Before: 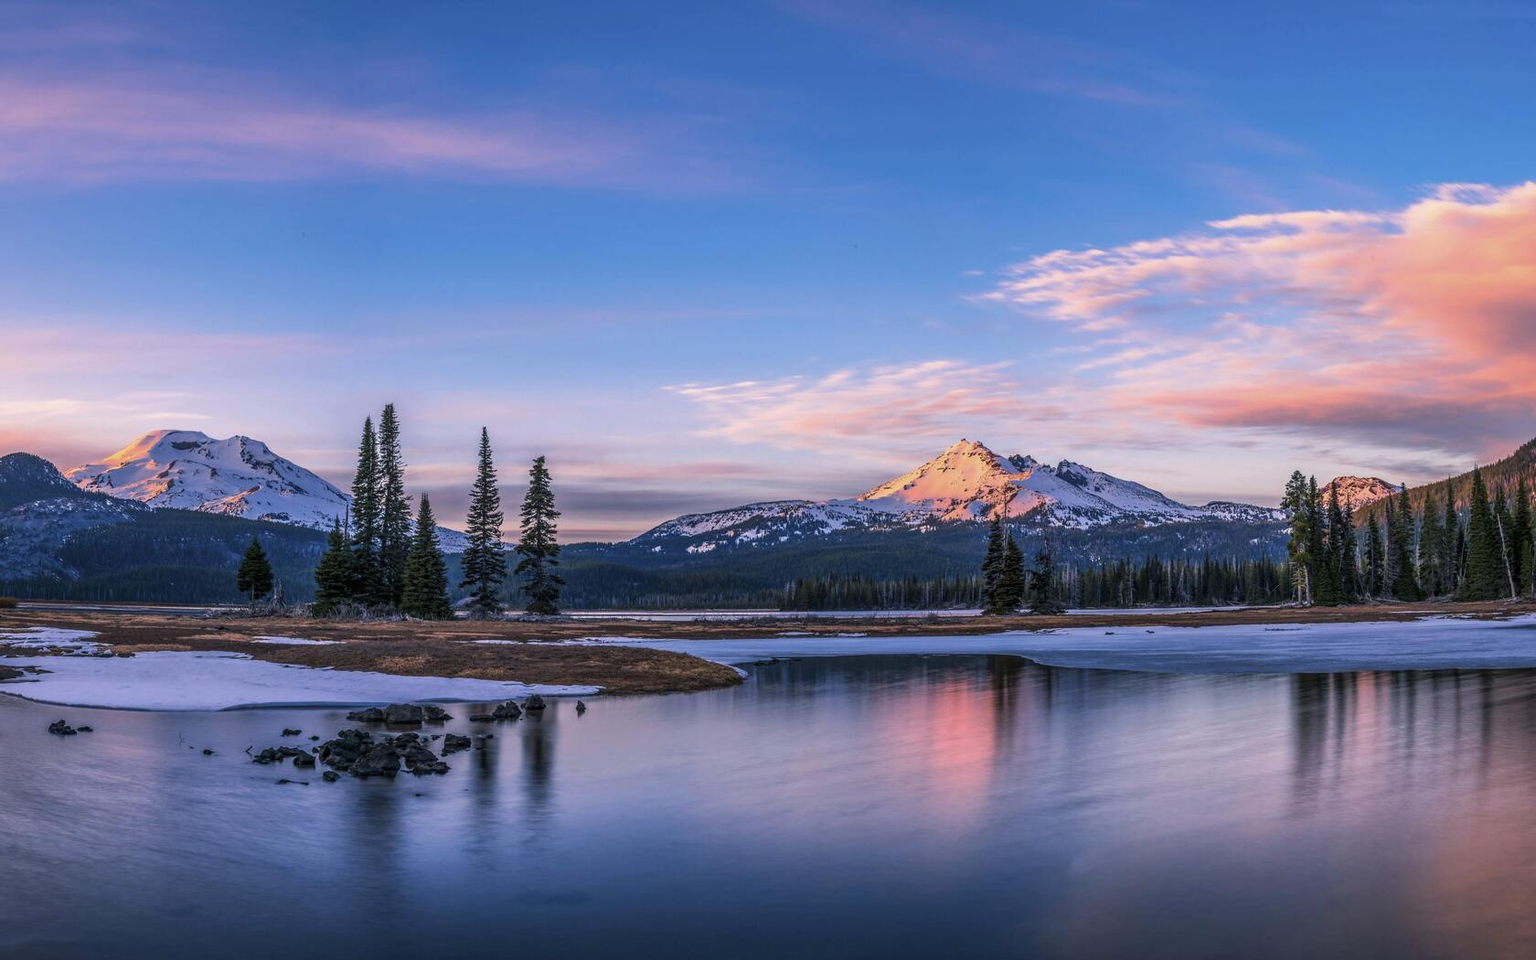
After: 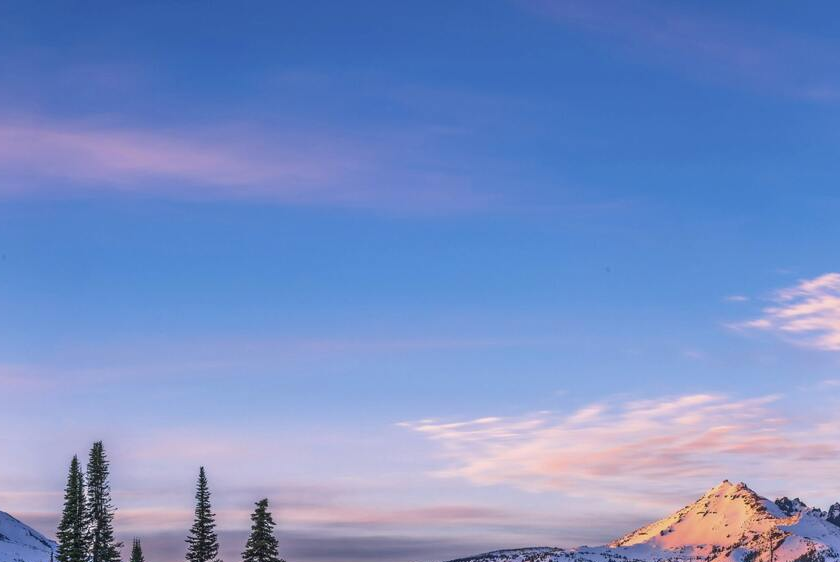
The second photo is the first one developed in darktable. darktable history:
crop: left 19.556%, right 30.401%, bottom 46.458%
exposure: exposure 0.014 EV, compensate highlight preservation false
